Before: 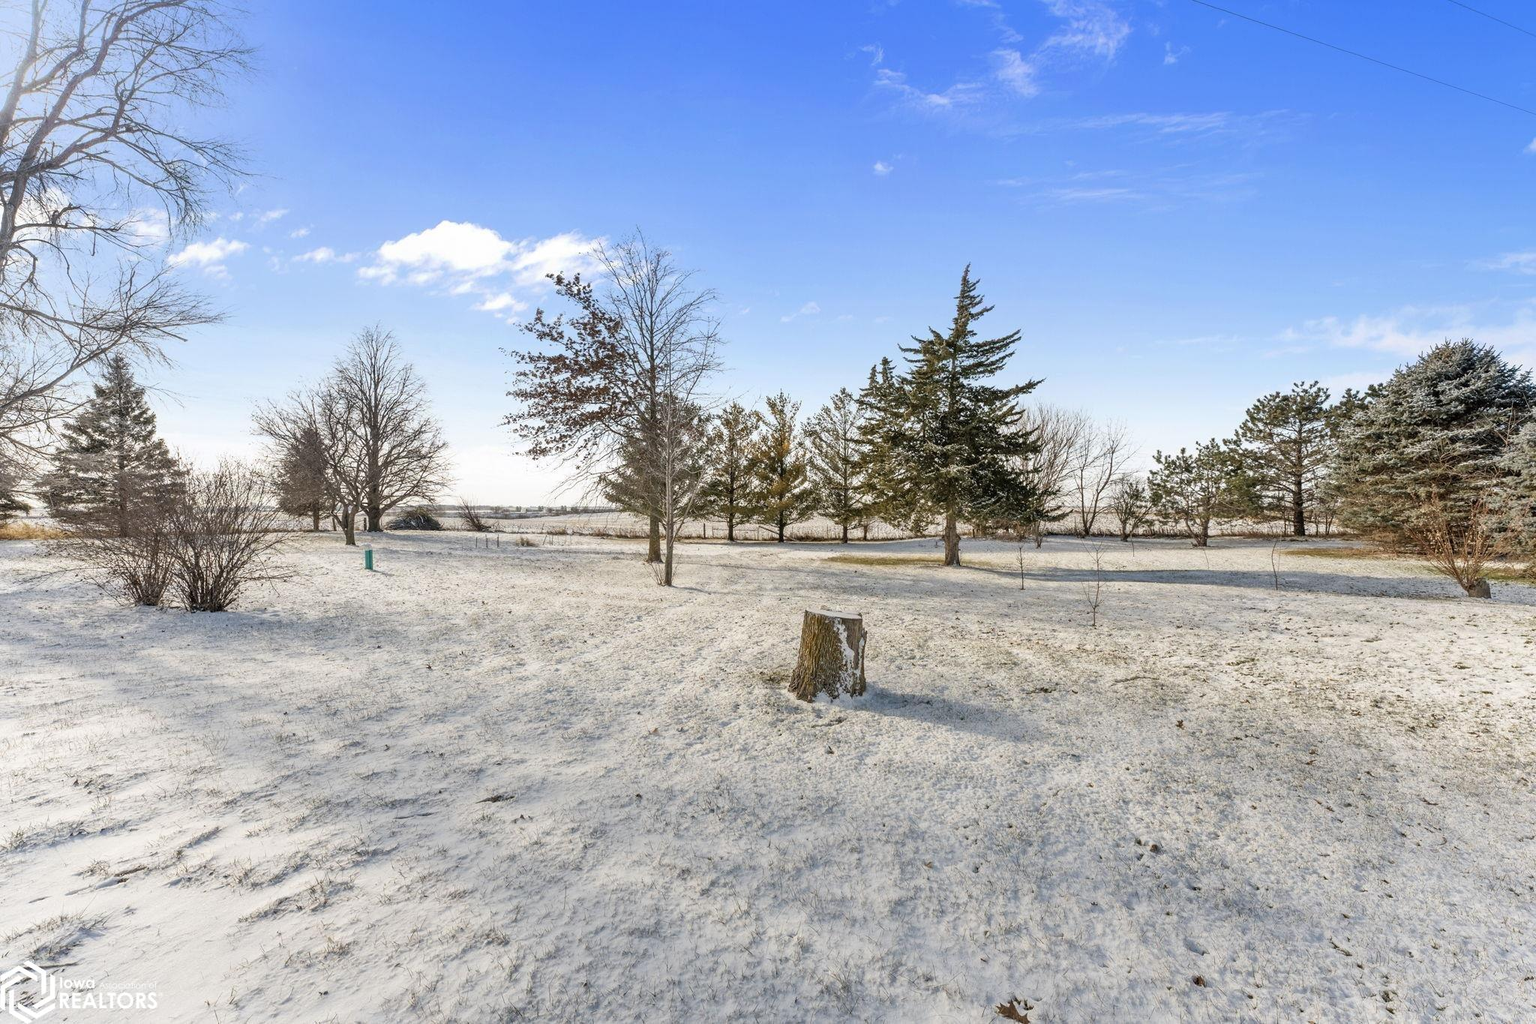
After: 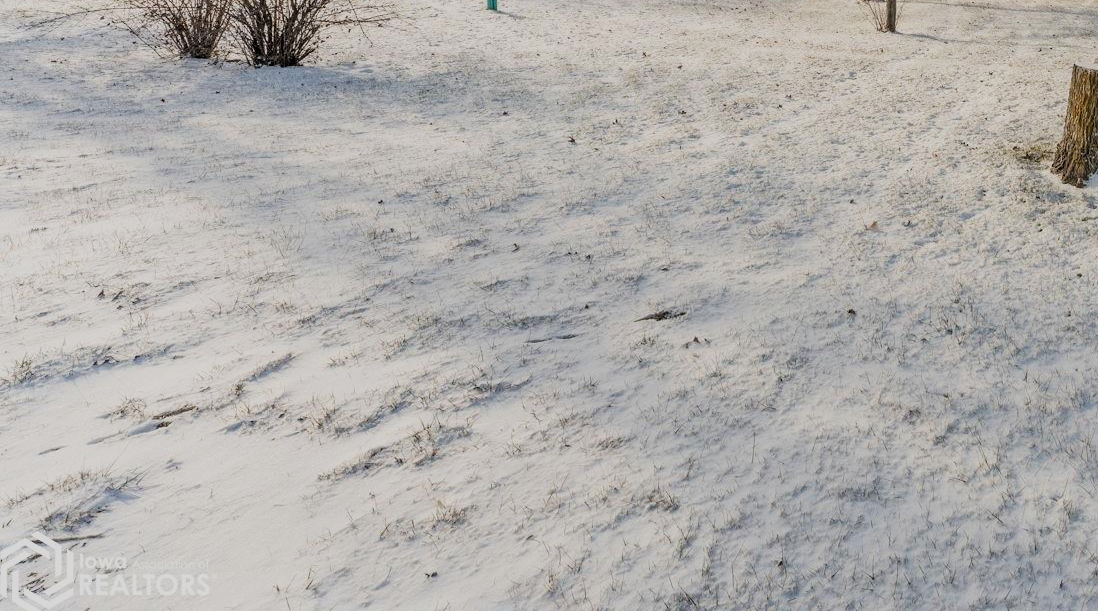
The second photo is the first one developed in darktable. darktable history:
filmic rgb: black relative exposure -7.65 EV, white relative exposure 4.56 EV, hardness 3.61, contrast 1.055, add noise in highlights 0, color science v3 (2019), use custom middle-gray values true, contrast in highlights soft
crop and rotate: top 54.943%, right 46.386%, bottom 0.224%
